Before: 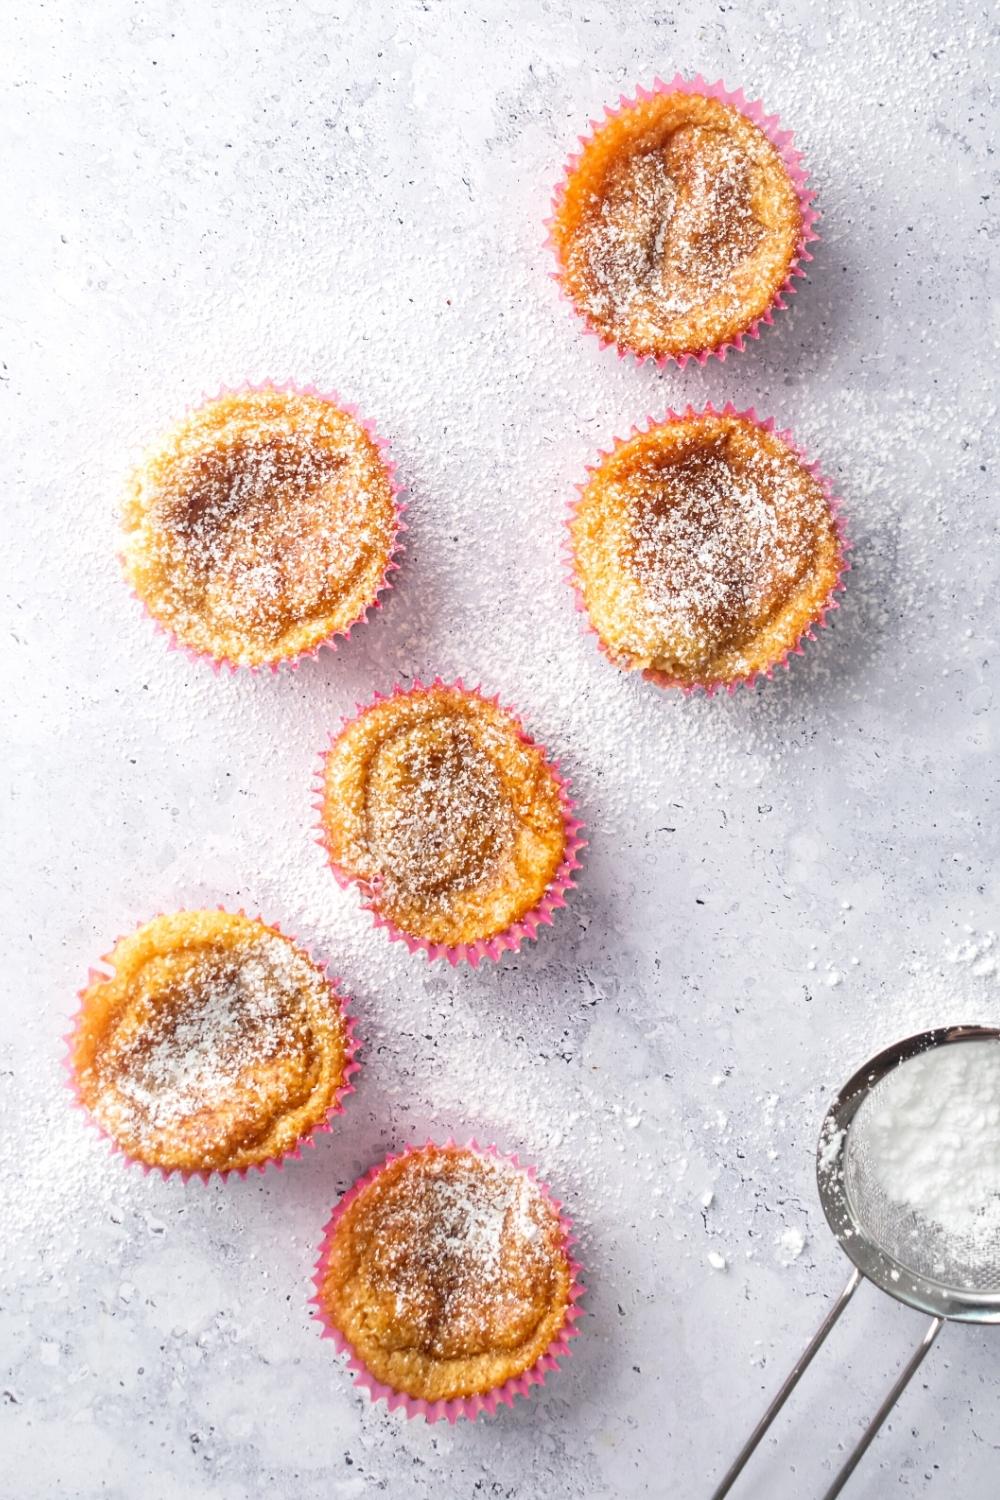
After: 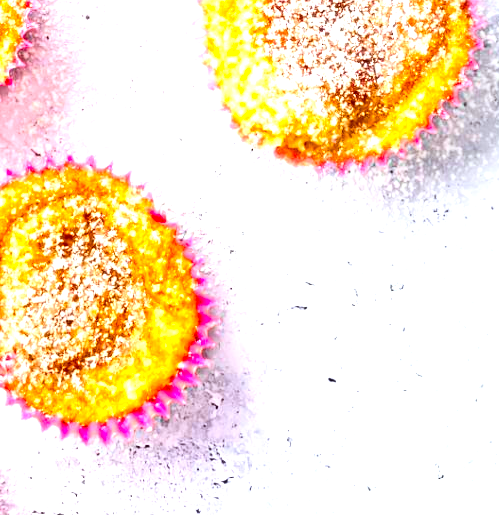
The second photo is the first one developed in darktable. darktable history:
crop: left 36.811%, top 34.837%, right 13.191%, bottom 30.79%
contrast brightness saturation: contrast 0.191, brightness -0.101, saturation 0.21
color balance rgb: power › hue 308.95°, global offset › luminance 0.225%, perceptual saturation grading › global saturation 29.645%, global vibrance 20%
exposure: black level correction 0, exposure 1.2 EV, compensate highlight preservation false
color correction: highlights a* -2.86, highlights b* -2.27, shadows a* 2.47, shadows b* 2.71
